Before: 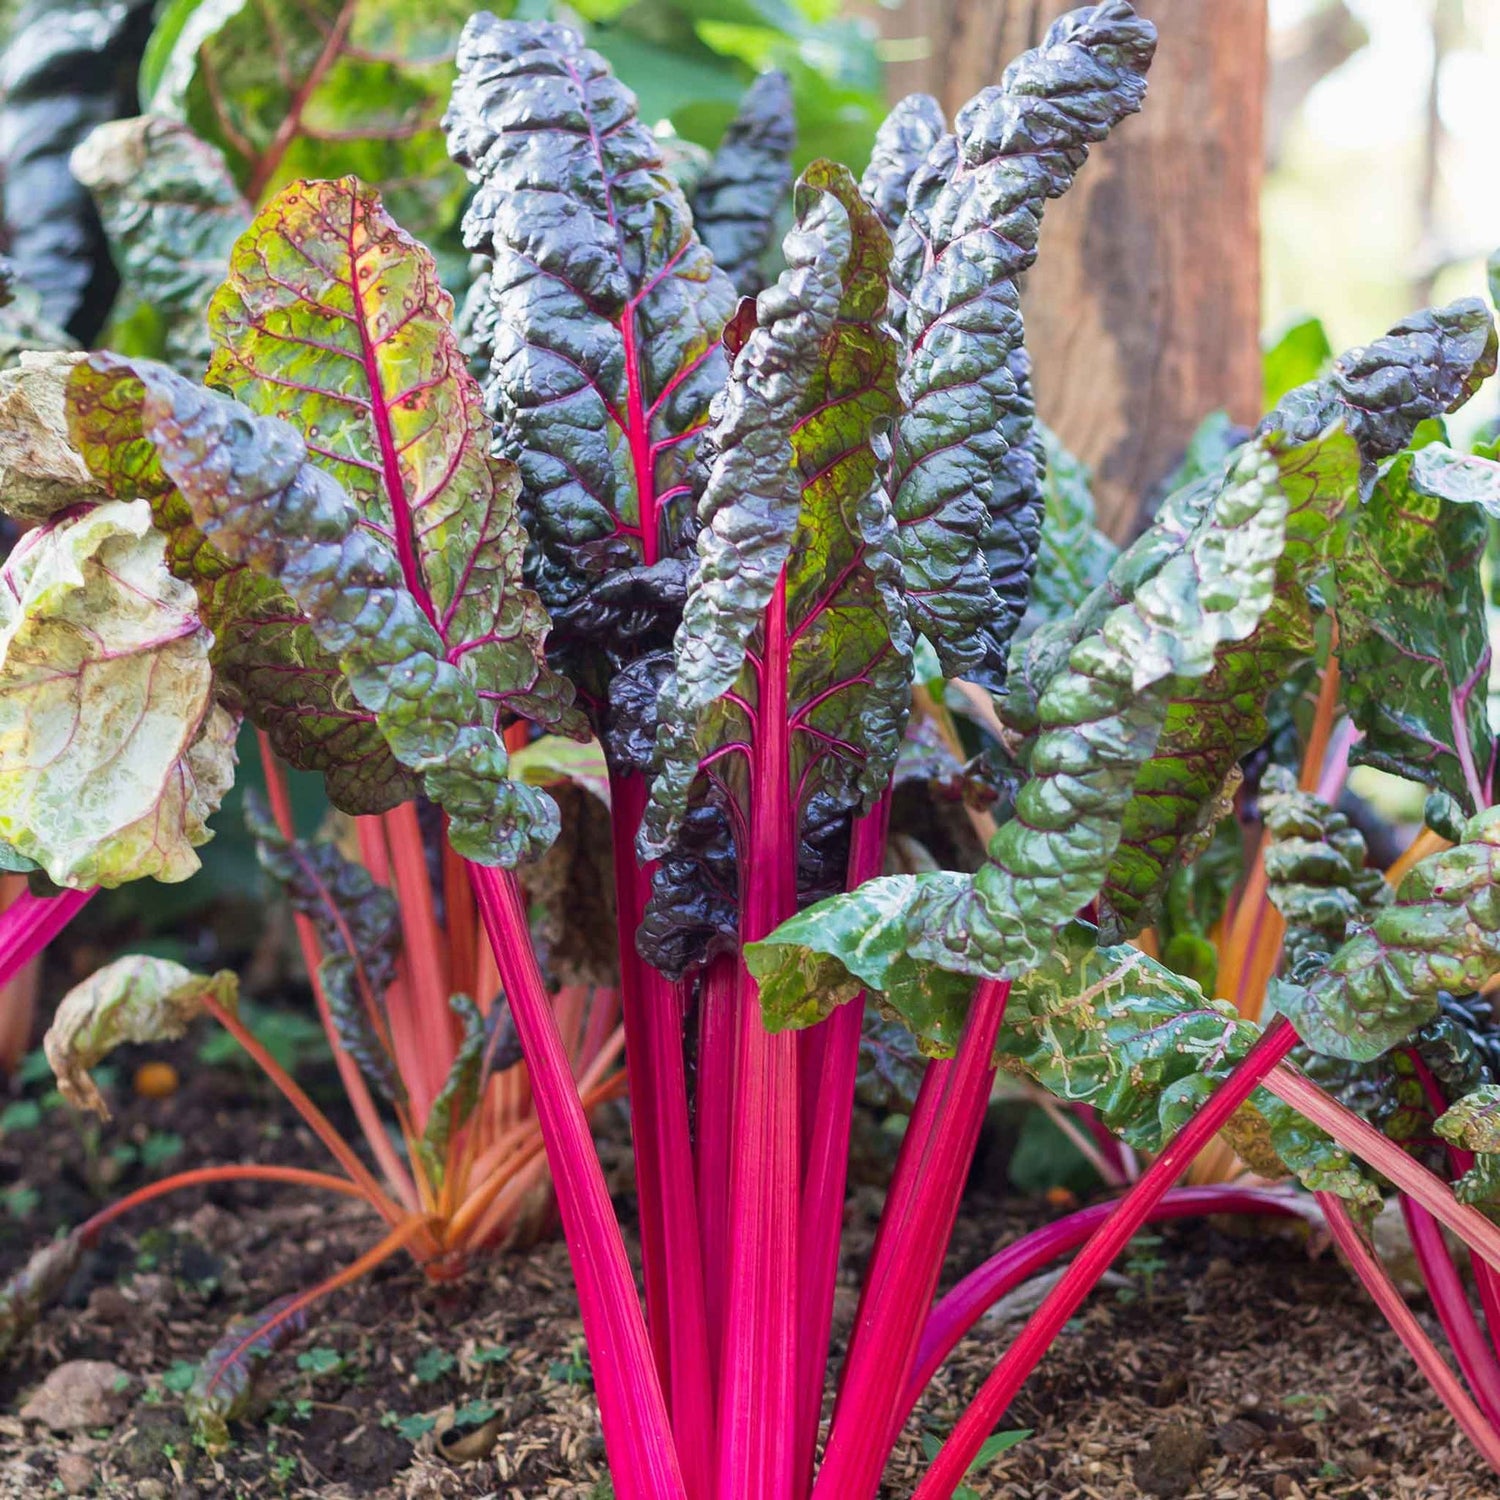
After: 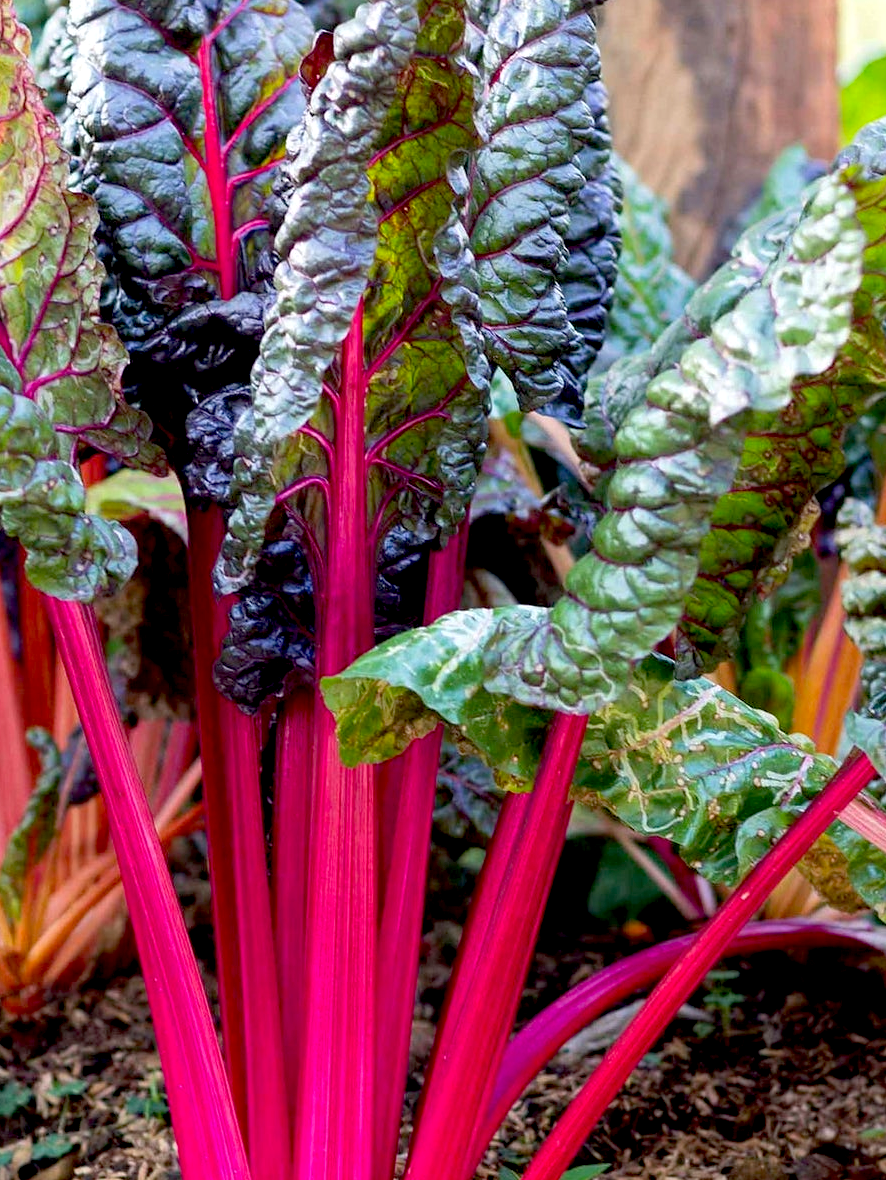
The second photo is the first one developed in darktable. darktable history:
crop and rotate: left 28.256%, top 17.734%, right 12.656%, bottom 3.573%
exposure: black level correction 0.025, exposure 0.182 EV, compensate highlight preservation false
